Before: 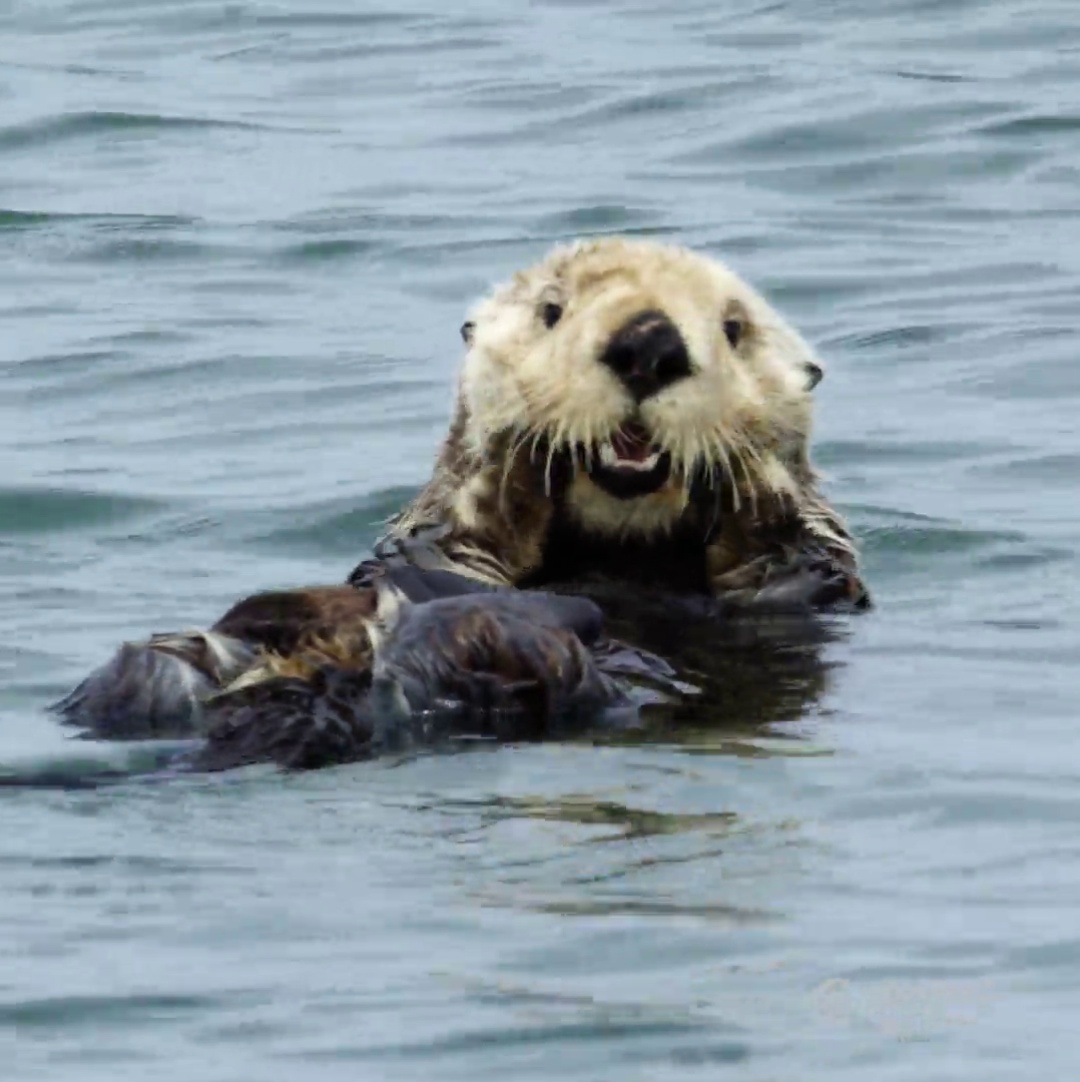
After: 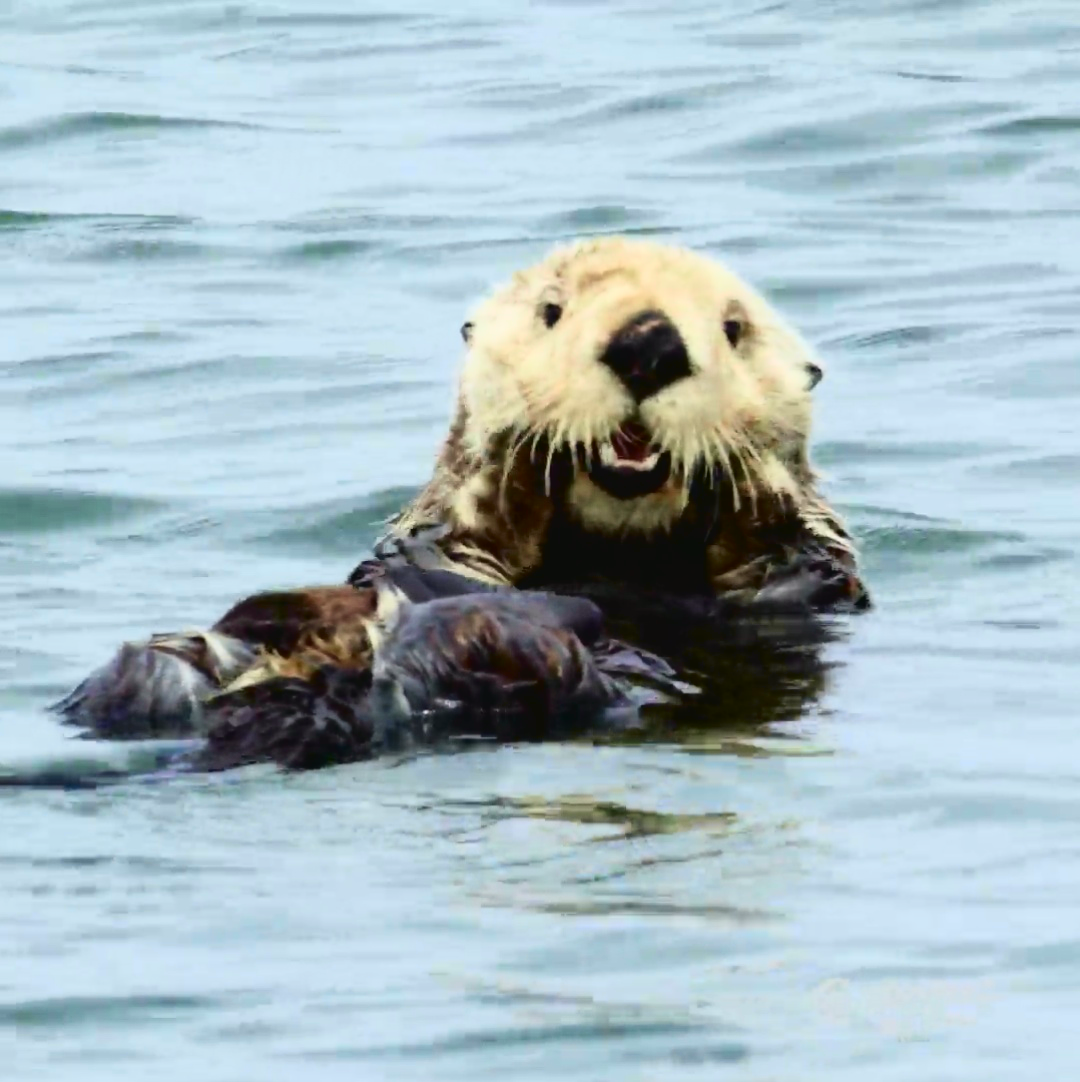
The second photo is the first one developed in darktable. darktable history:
exposure: exposure -0.01 EV, compensate highlight preservation false
tone curve: curves: ch0 [(0.003, 0.032) (0.037, 0.037) (0.142, 0.117) (0.279, 0.311) (0.405, 0.49) (0.526, 0.651) (0.722, 0.857) (0.875, 0.946) (1, 0.98)]; ch1 [(0, 0) (0.305, 0.325) (0.453, 0.437) (0.482, 0.474) (0.501, 0.498) (0.515, 0.523) (0.559, 0.591) (0.6, 0.643) (0.656, 0.707) (1, 1)]; ch2 [(0, 0) (0.323, 0.277) (0.424, 0.396) (0.479, 0.484) (0.499, 0.502) (0.515, 0.537) (0.573, 0.602) (0.653, 0.675) (0.75, 0.756) (1, 1)], color space Lab, independent channels, preserve colors none
